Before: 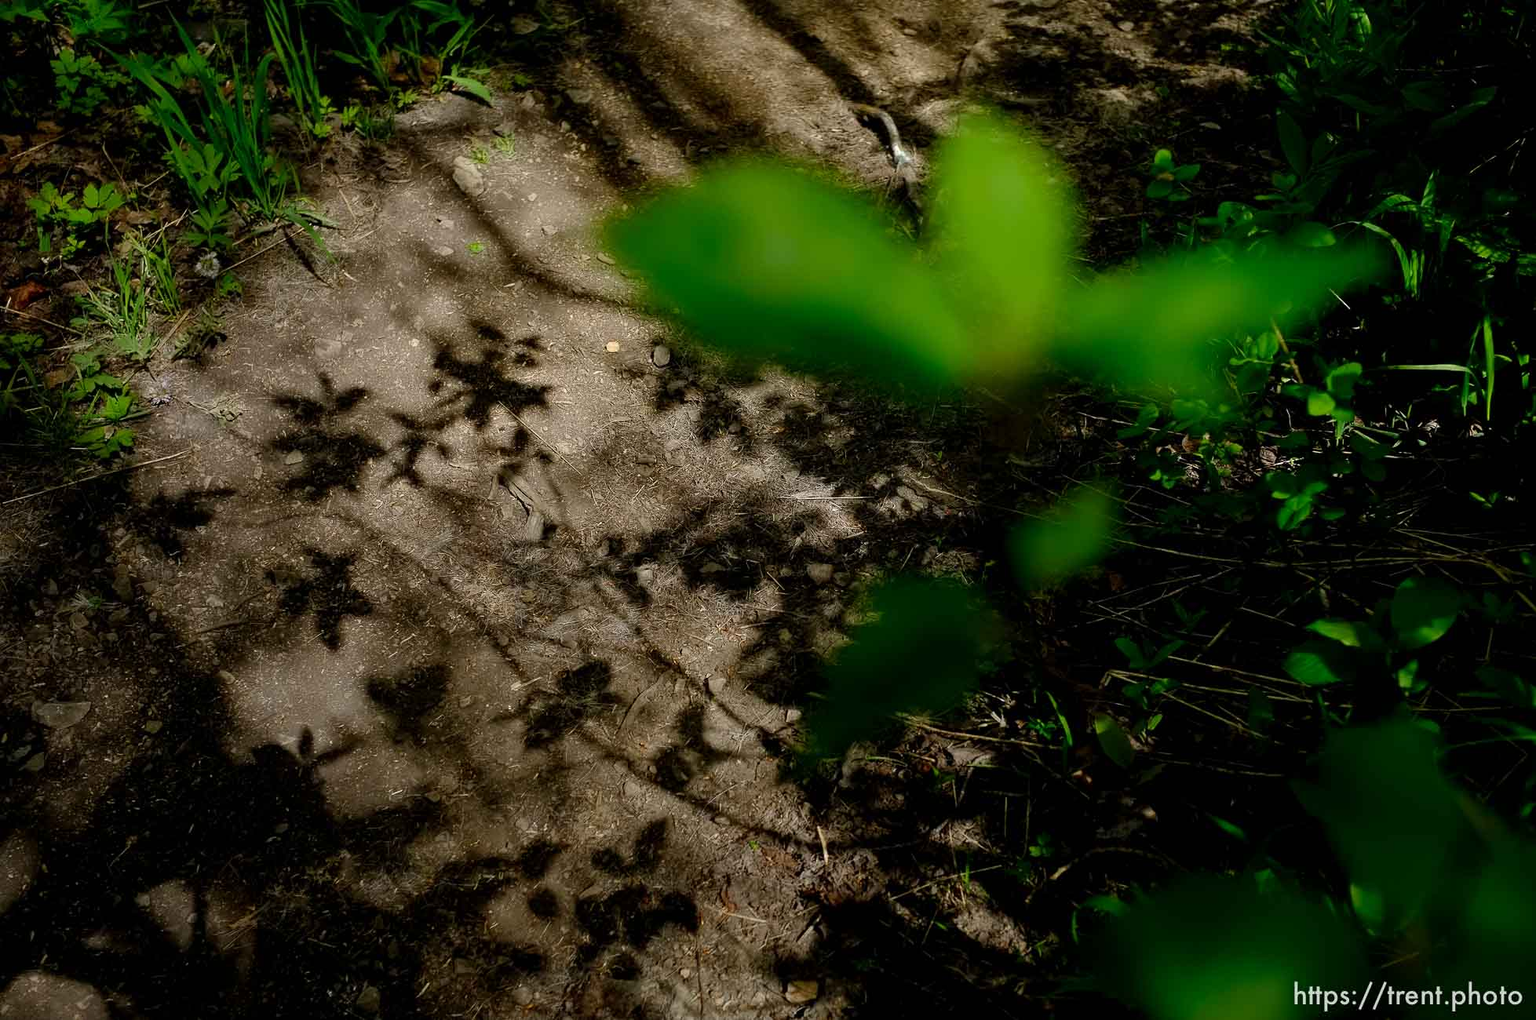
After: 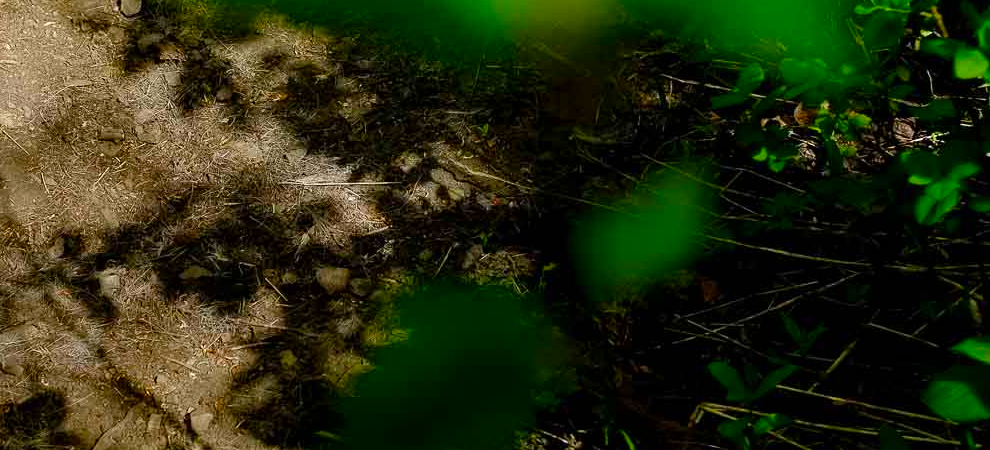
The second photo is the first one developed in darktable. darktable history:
tone curve: curves: ch1 [(0, 0) (0.214, 0.291) (0.372, 0.44) (0.463, 0.476) (0.498, 0.502) (0.521, 0.531) (1, 1)]; ch2 [(0, 0) (0.456, 0.447) (0.5, 0.5) (0.547, 0.557) (0.592, 0.57) (0.631, 0.602) (1, 1)], preserve colors none
crop: left 36.4%, top 34.695%, right 12.999%, bottom 30.662%
velvia: strength 32.55%, mid-tones bias 0.201
